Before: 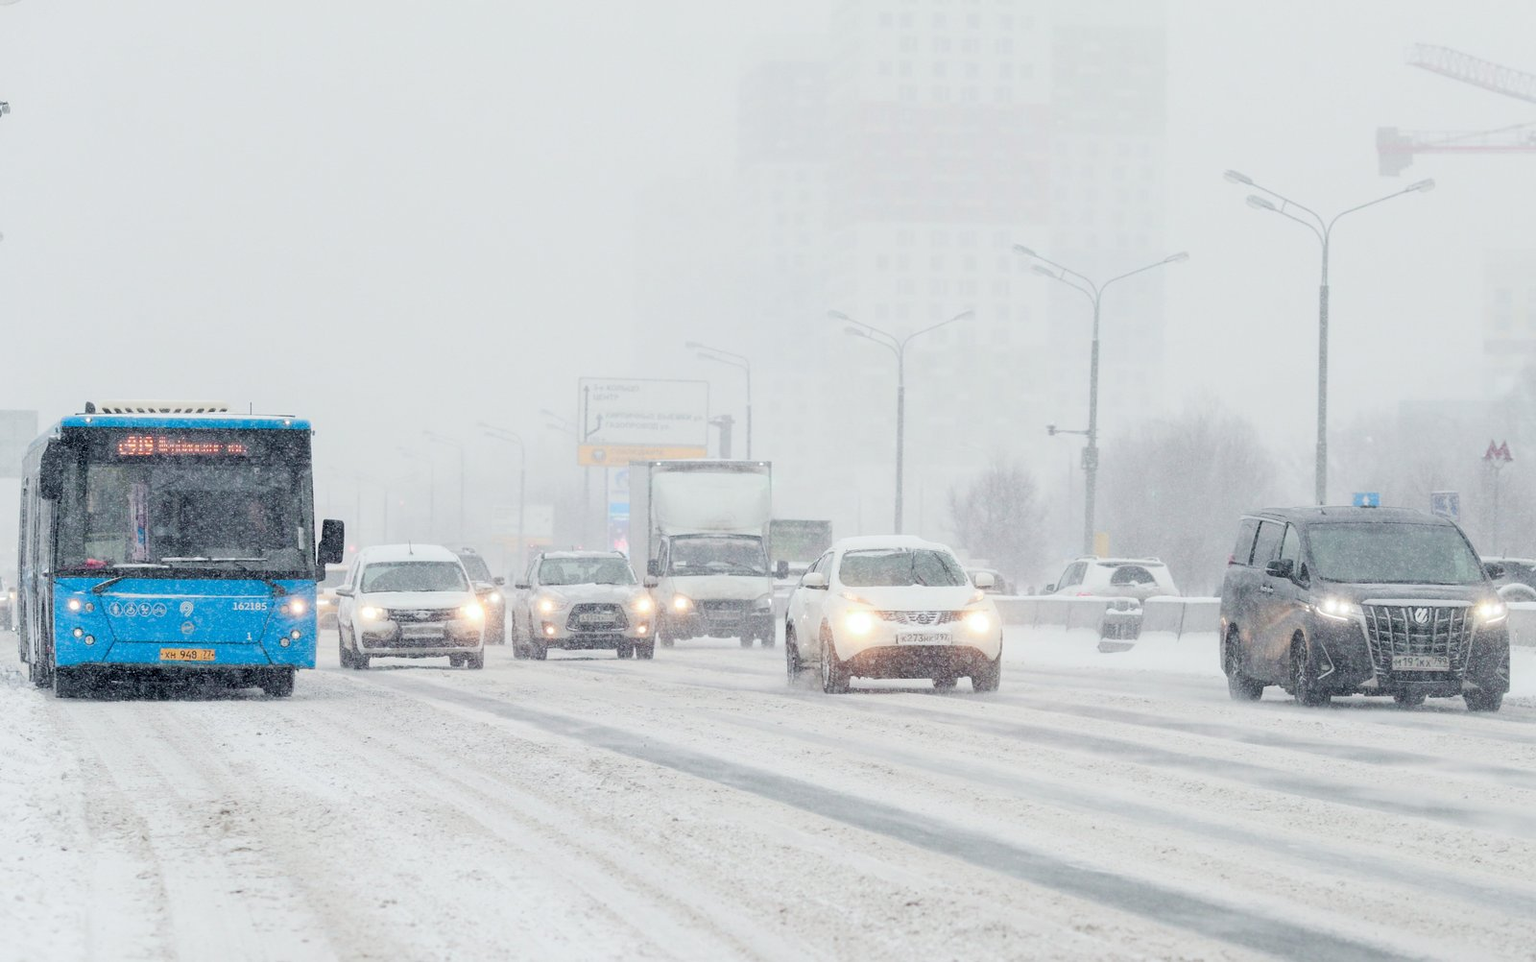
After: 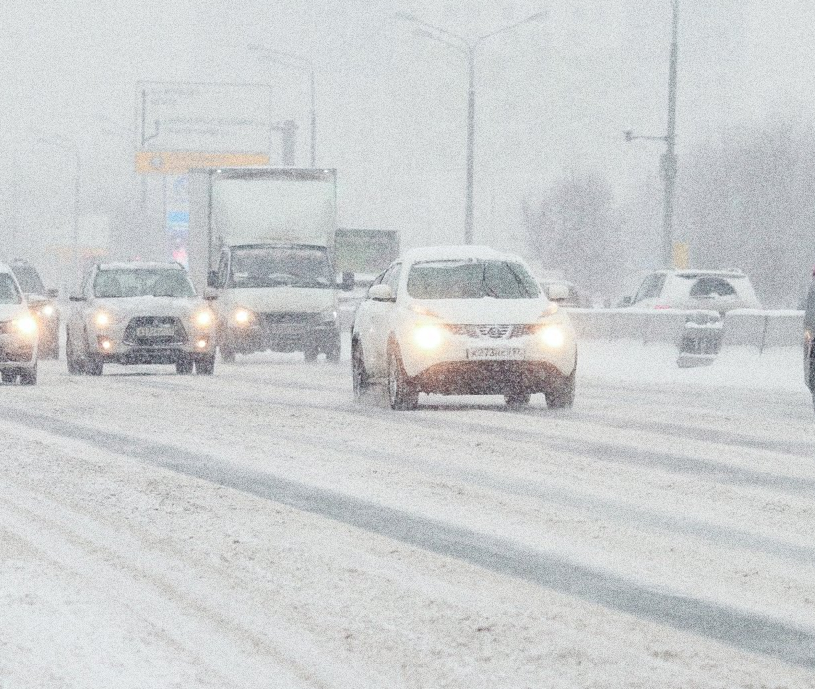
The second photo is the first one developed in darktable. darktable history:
grain: coarseness 10.62 ISO, strength 55.56%
crop and rotate: left 29.237%, top 31.152%, right 19.807%
